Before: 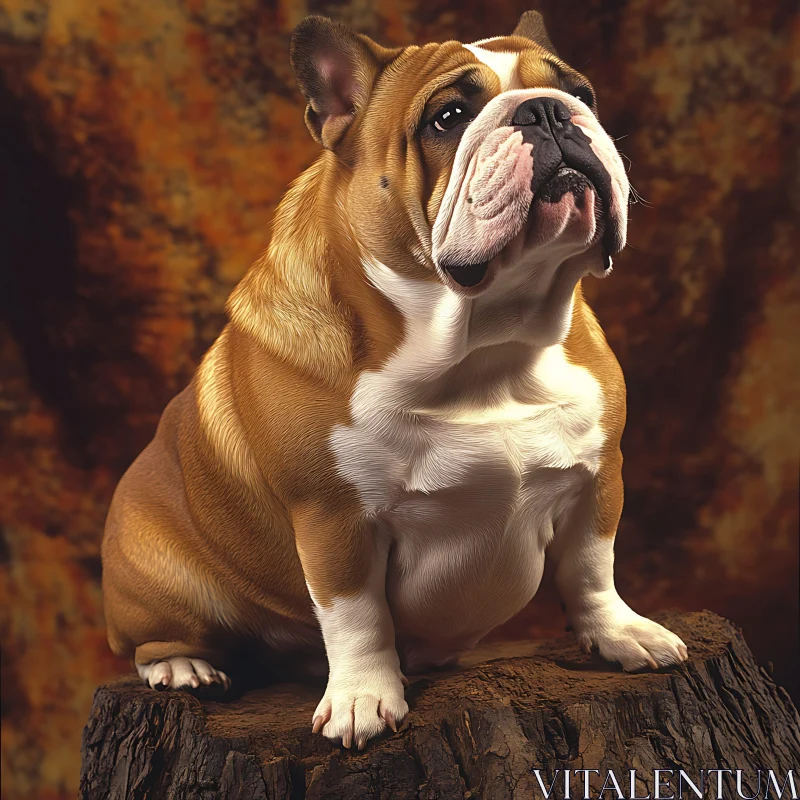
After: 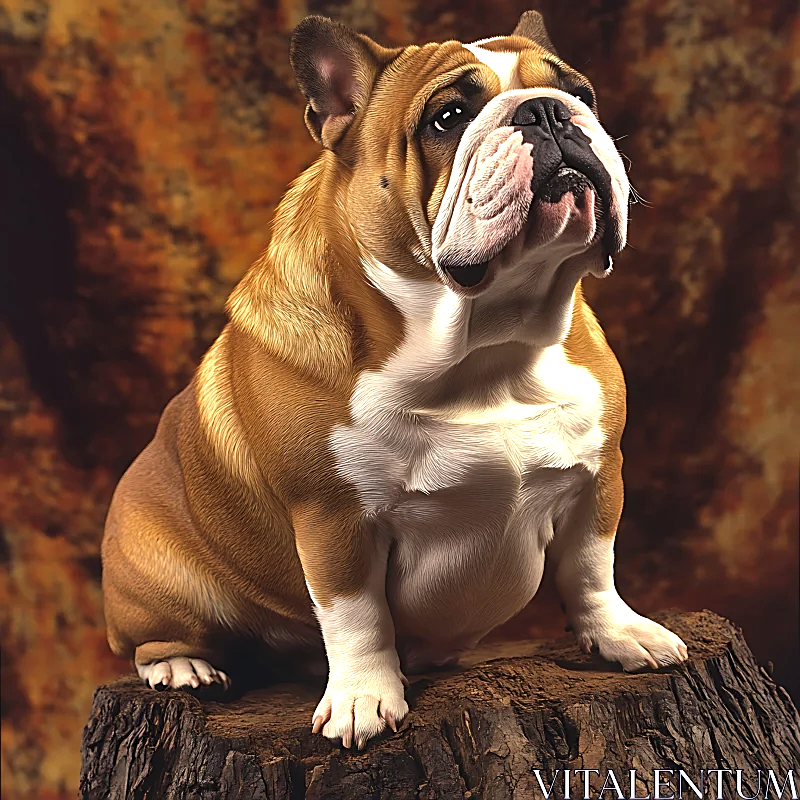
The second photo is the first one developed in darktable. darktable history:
tone equalizer: -8 EV -0.417 EV, -7 EV -0.389 EV, -6 EV -0.333 EV, -5 EV -0.222 EV, -3 EV 0.222 EV, -2 EV 0.333 EV, -1 EV 0.389 EV, +0 EV 0.417 EV, edges refinement/feathering 500, mask exposure compensation -1.57 EV, preserve details no
sharpen: on, module defaults
shadows and highlights: soften with gaussian
